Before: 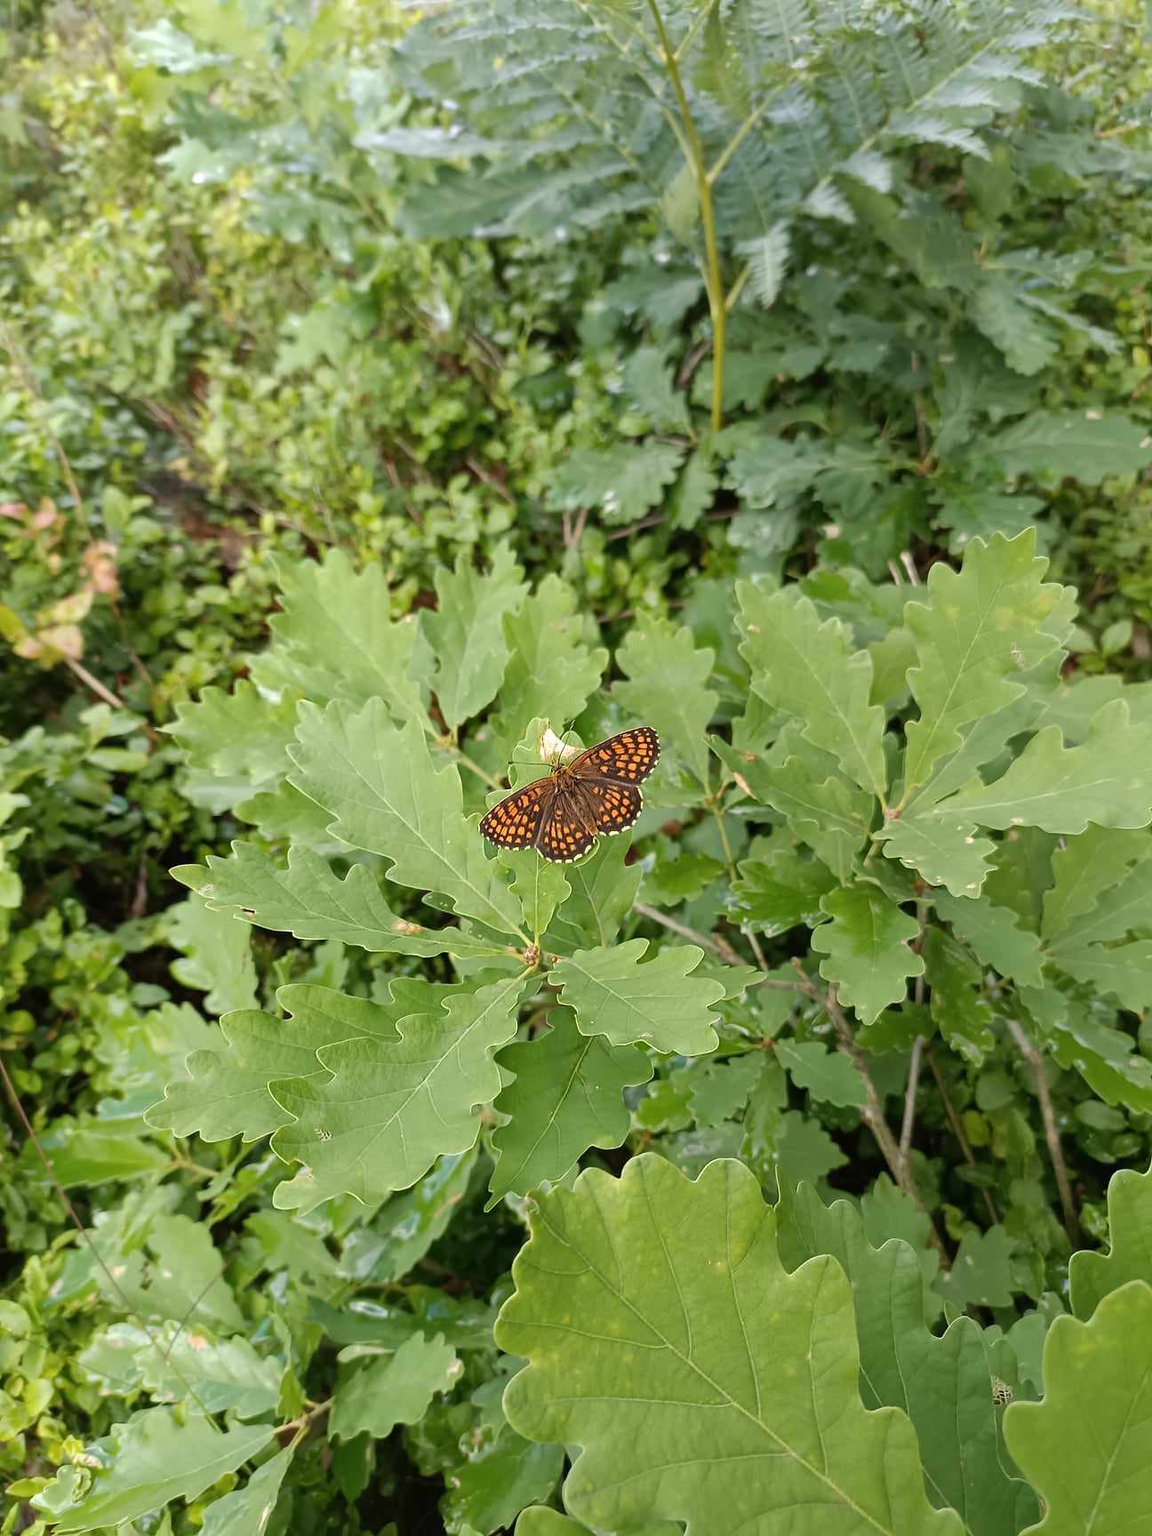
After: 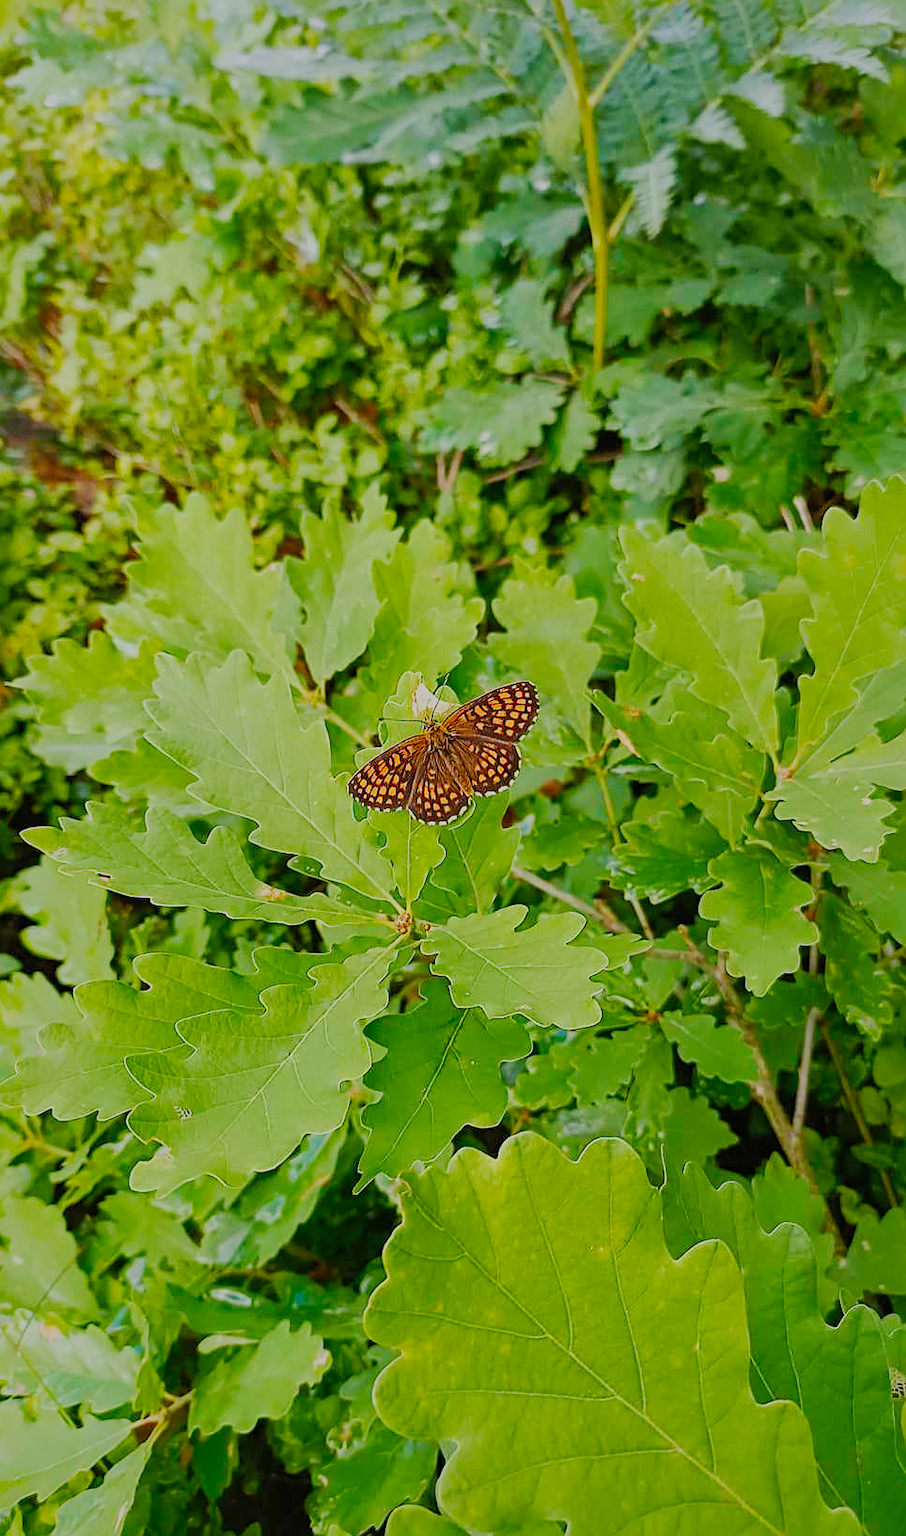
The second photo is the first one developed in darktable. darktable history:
velvia: strength 31.58%, mid-tones bias 0.203
shadows and highlights: on, module defaults
crop and rotate: left 13.081%, top 5.398%, right 12.523%
sharpen: on, module defaults
filmic rgb: black relative exposure -9.32 EV, white relative exposure 6.8 EV, hardness 3.09, contrast 1.059, preserve chrominance no, color science v5 (2021), contrast in shadows safe, contrast in highlights safe
tone equalizer: on, module defaults
